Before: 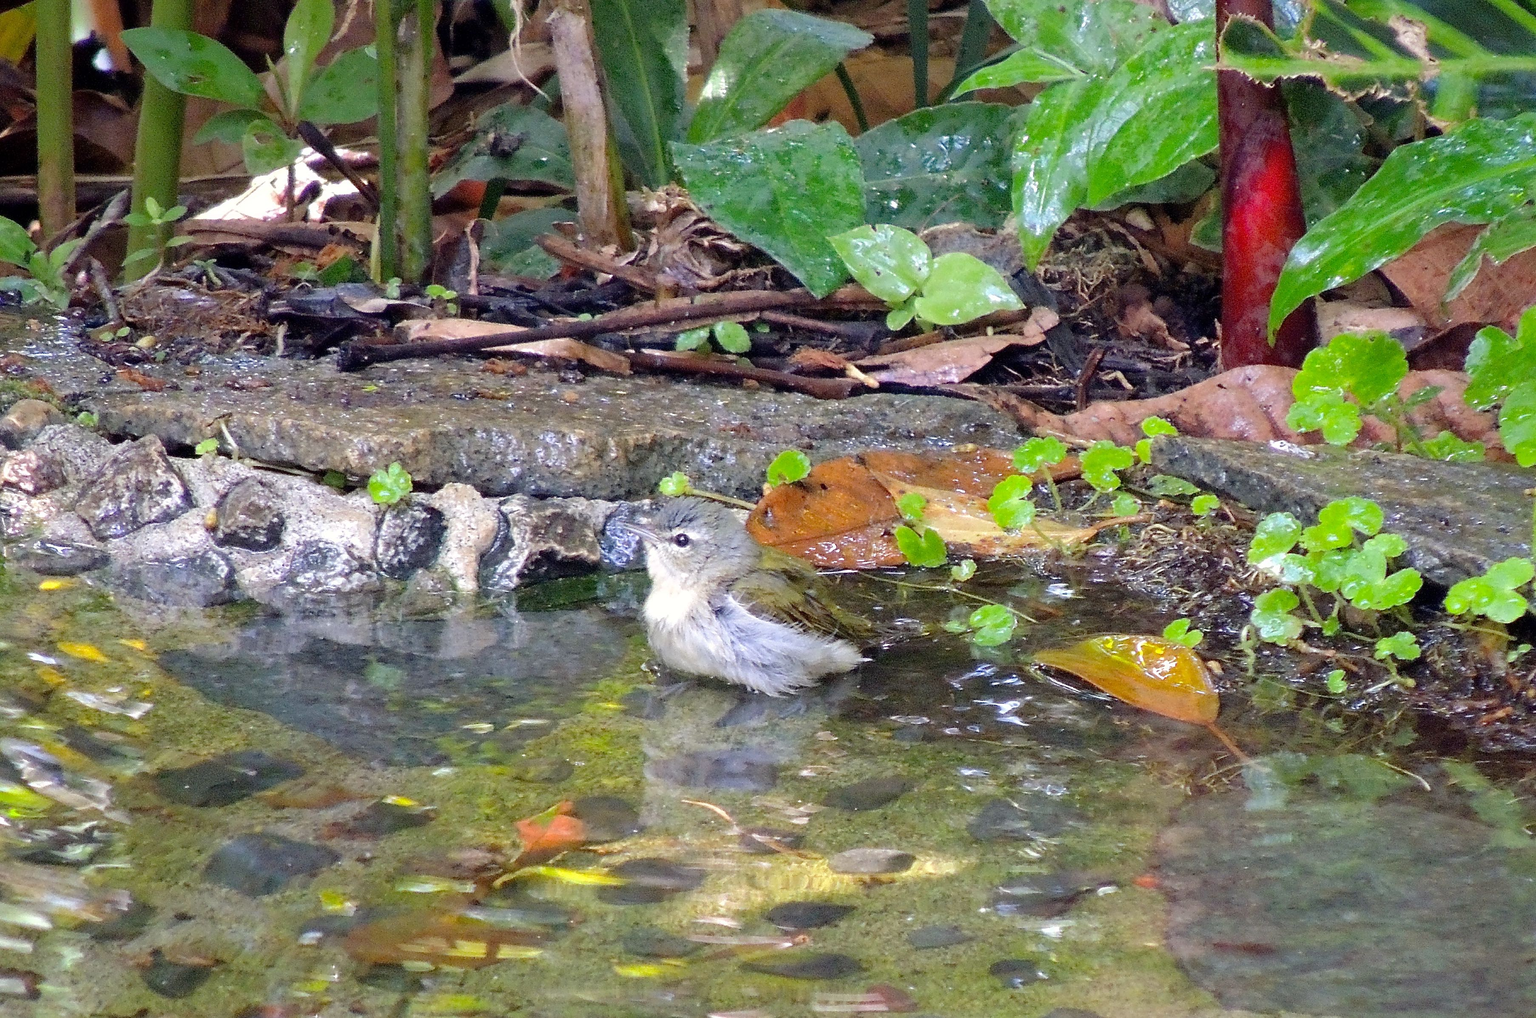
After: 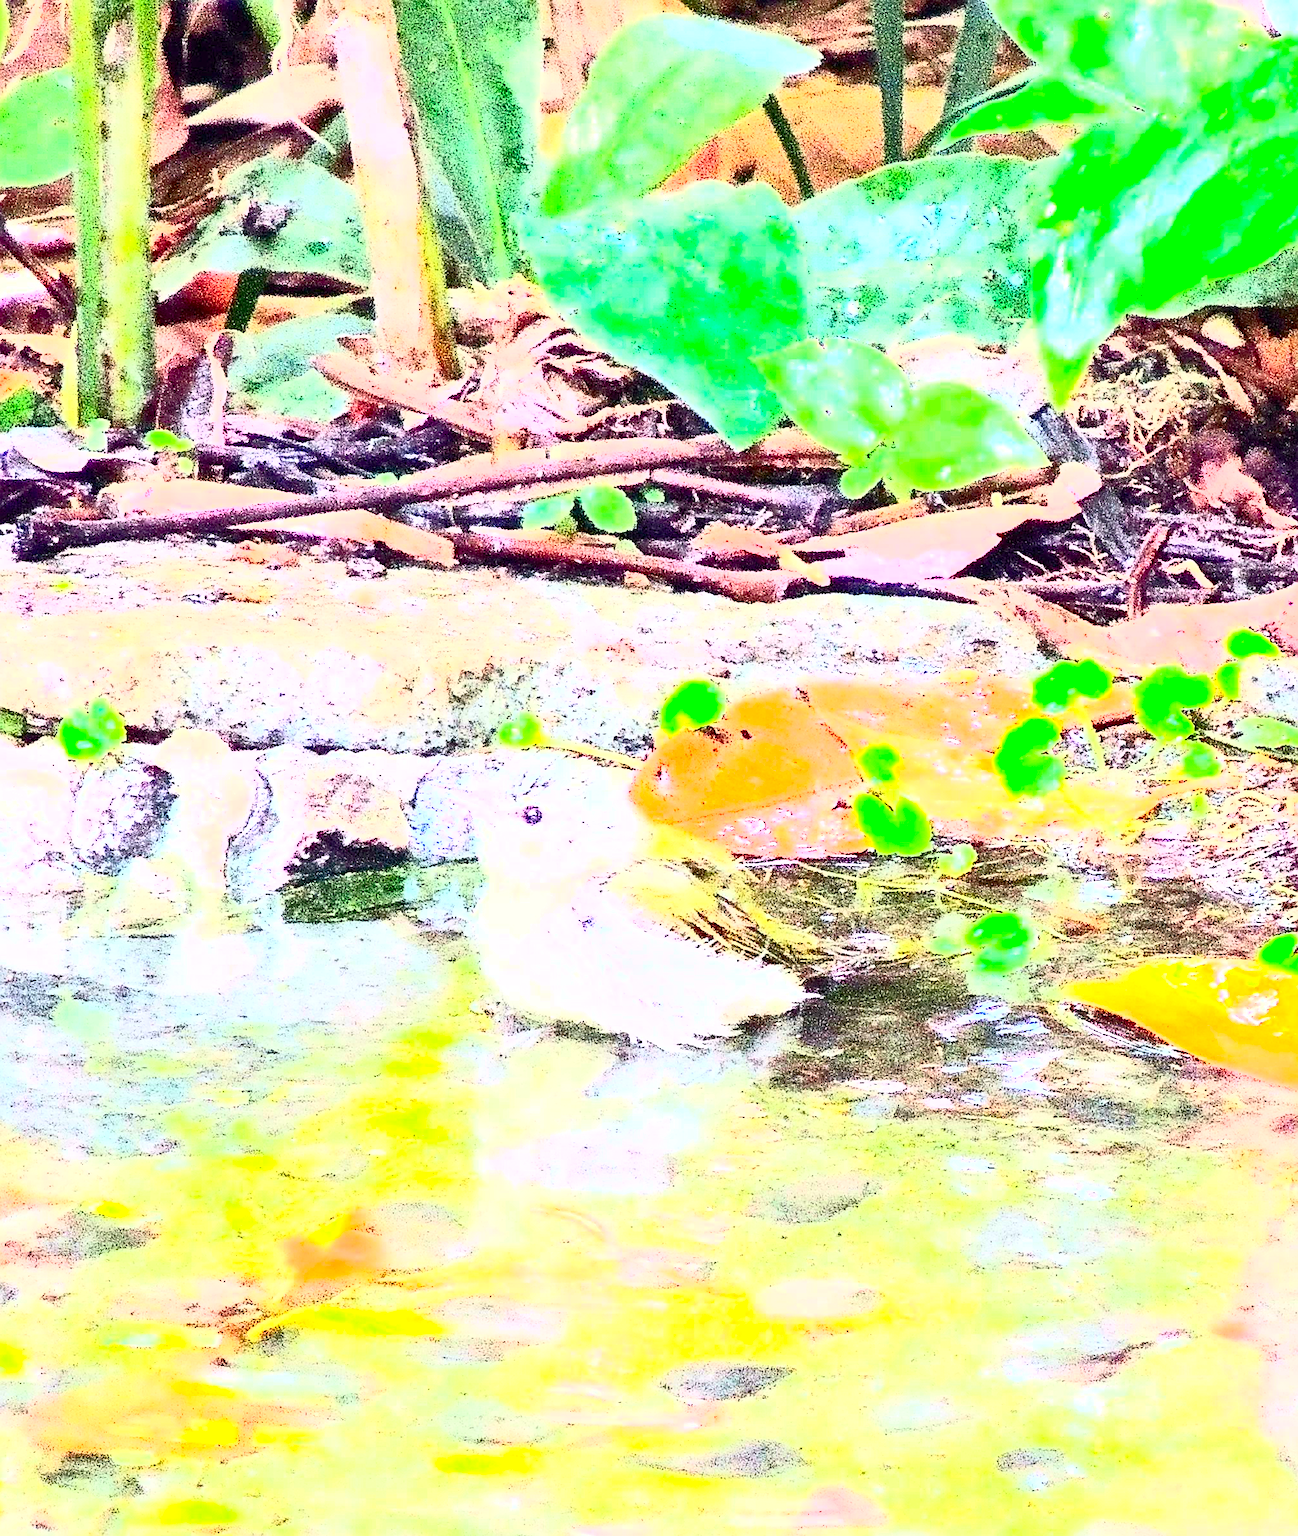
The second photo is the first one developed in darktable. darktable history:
exposure: exposure 1.499 EV, compensate highlight preservation false
crop: left 21.434%, right 22.527%
contrast brightness saturation: contrast 0.842, brightness 0.598, saturation 0.571
sharpen: on, module defaults
tone curve: curves: ch0 [(0.003, 0) (0.066, 0.023) (0.149, 0.094) (0.264, 0.238) (0.395, 0.401) (0.517, 0.553) (0.716, 0.743) (0.813, 0.846) (1, 1)]; ch1 [(0, 0) (0.164, 0.115) (0.337, 0.332) (0.39, 0.398) (0.464, 0.461) (0.501, 0.5) (0.521, 0.529) (0.571, 0.588) (0.652, 0.681) (0.733, 0.749) (0.811, 0.796) (1, 1)]; ch2 [(0, 0) (0.337, 0.382) (0.464, 0.476) (0.501, 0.502) (0.527, 0.54) (0.556, 0.567) (0.6, 0.59) (0.687, 0.675) (1, 1)], color space Lab, independent channels, preserve colors none
shadows and highlights: shadows 42.92, highlights 7.65
